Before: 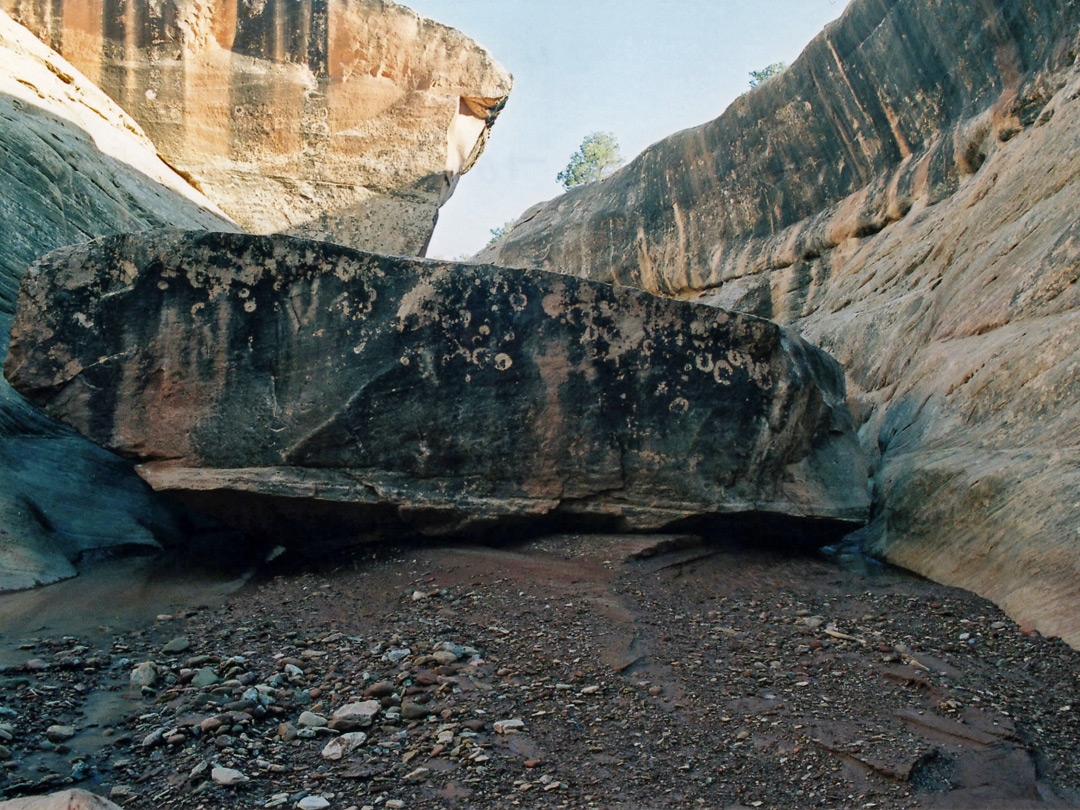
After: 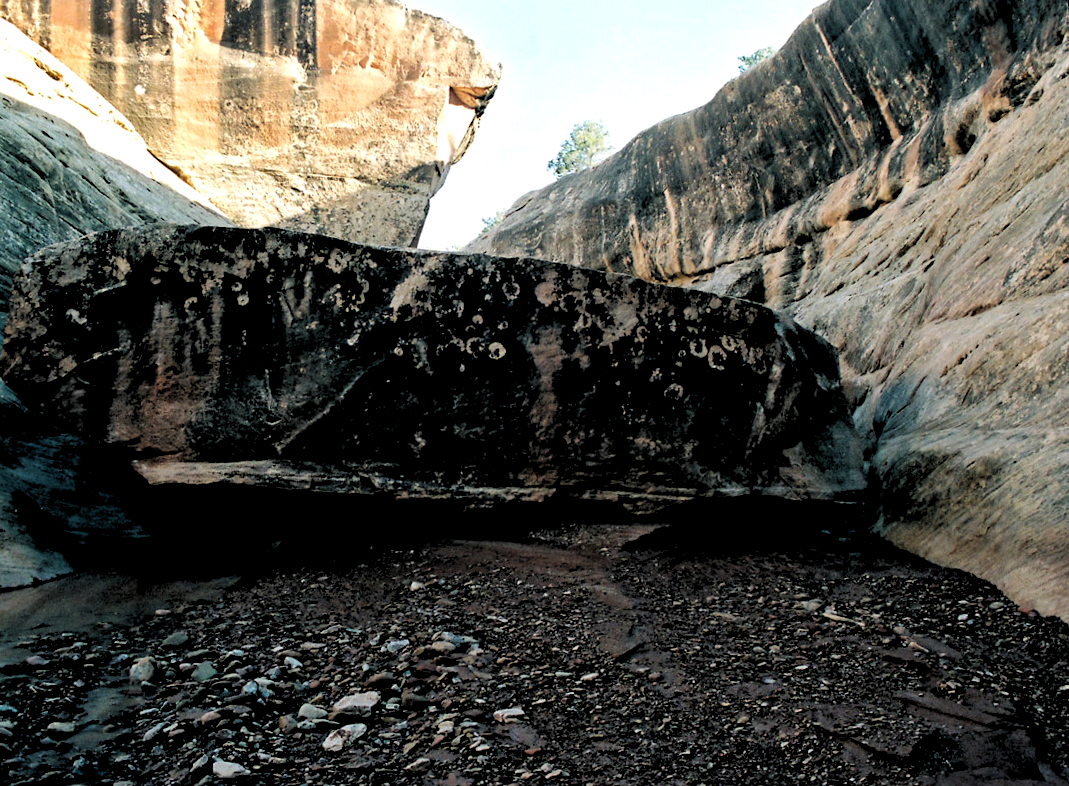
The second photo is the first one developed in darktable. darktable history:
tone equalizer: -8 EV -0.417 EV, -7 EV -0.389 EV, -6 EV -0.333 EV, -5 EV -0.222 EV, -3 EV 0.222 EV, -2 EV 0.333 EV, -1 EV 0.389 EV, +0 EV 0.417 EV, edges refinement/feathering 500, mask exposure compensation -1.25 EV, preserve details no
rgb levels: levels [[0.034, 0.472, 0.904], [0, 0.5, 1], [0, 0.5, 1]]
rotate and perspective: rotation -1°, crop left 0.011, crop right 0.989, crop top 0.025, crop bottom 0.975
